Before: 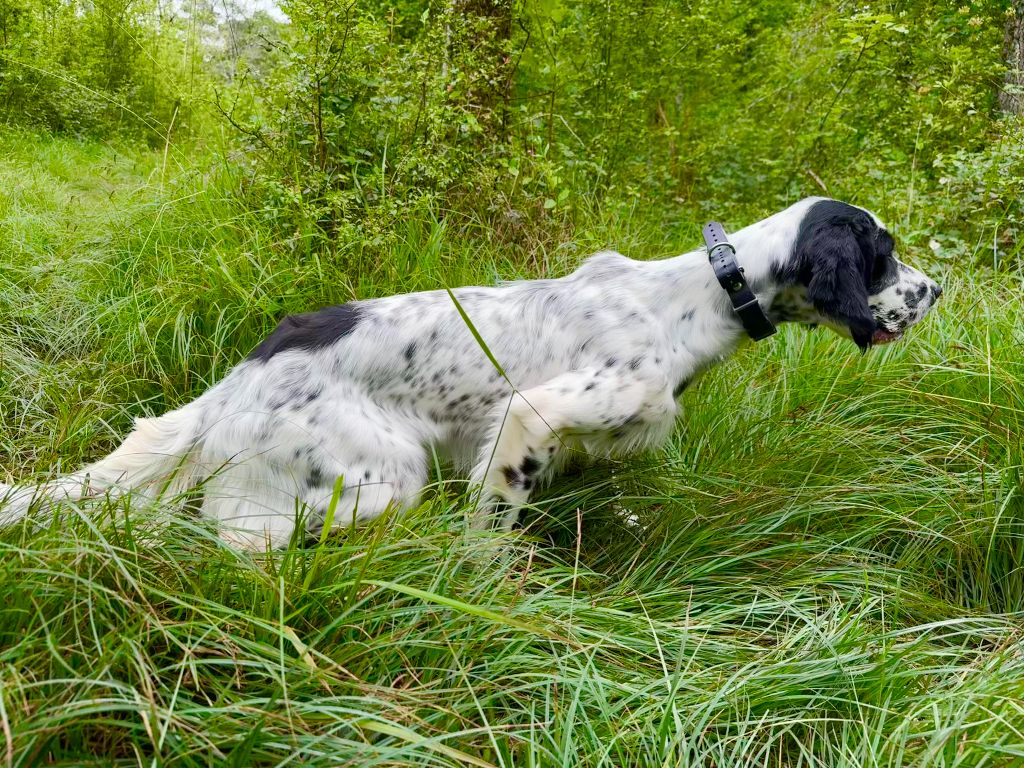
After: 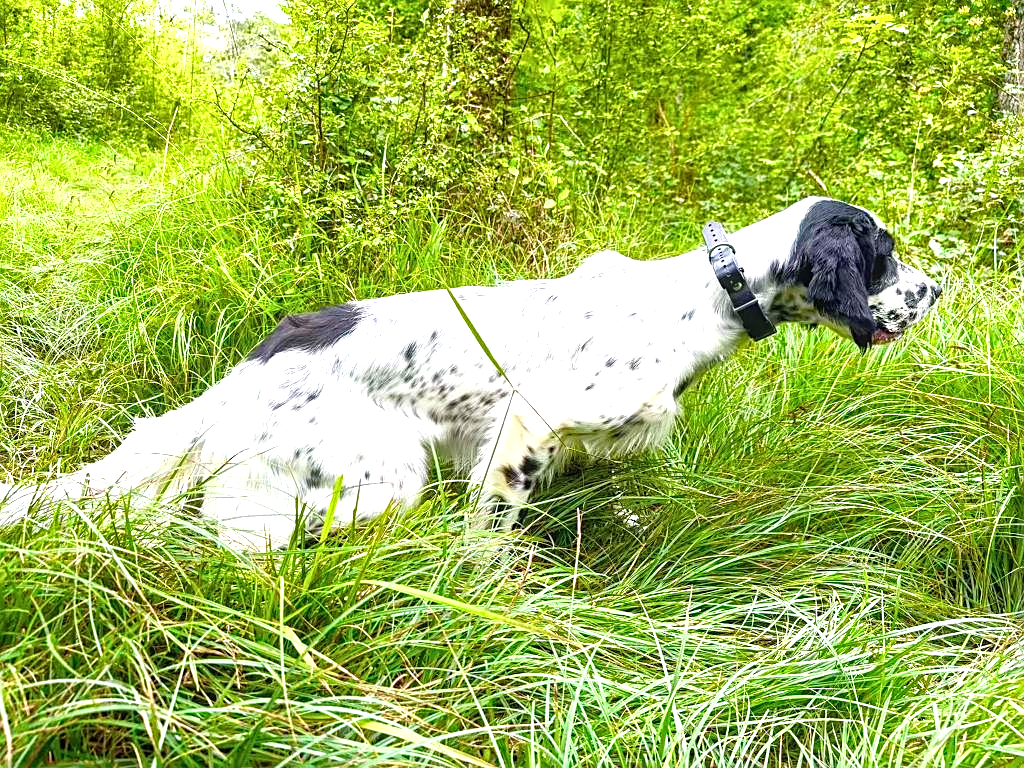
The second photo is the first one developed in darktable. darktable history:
local contrast: on, module defaults
sharpen: on, module defaults
exposure: black level correction 0, exposure 1.2 EV, compensate exposure bias true, compensate highlight preservation false
